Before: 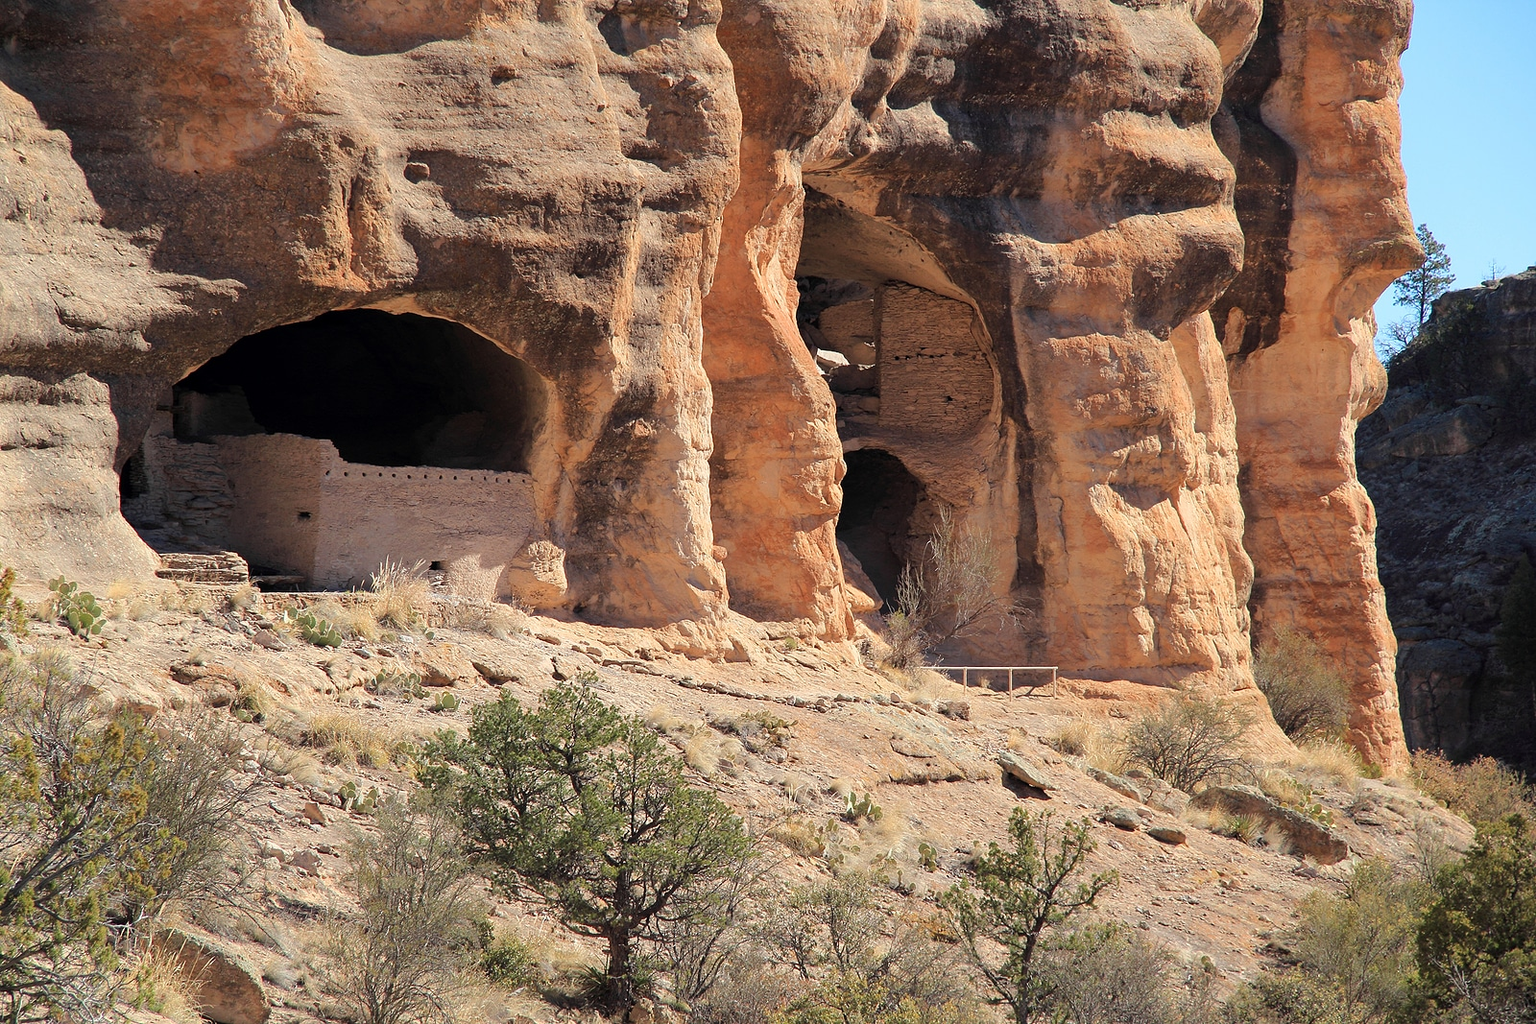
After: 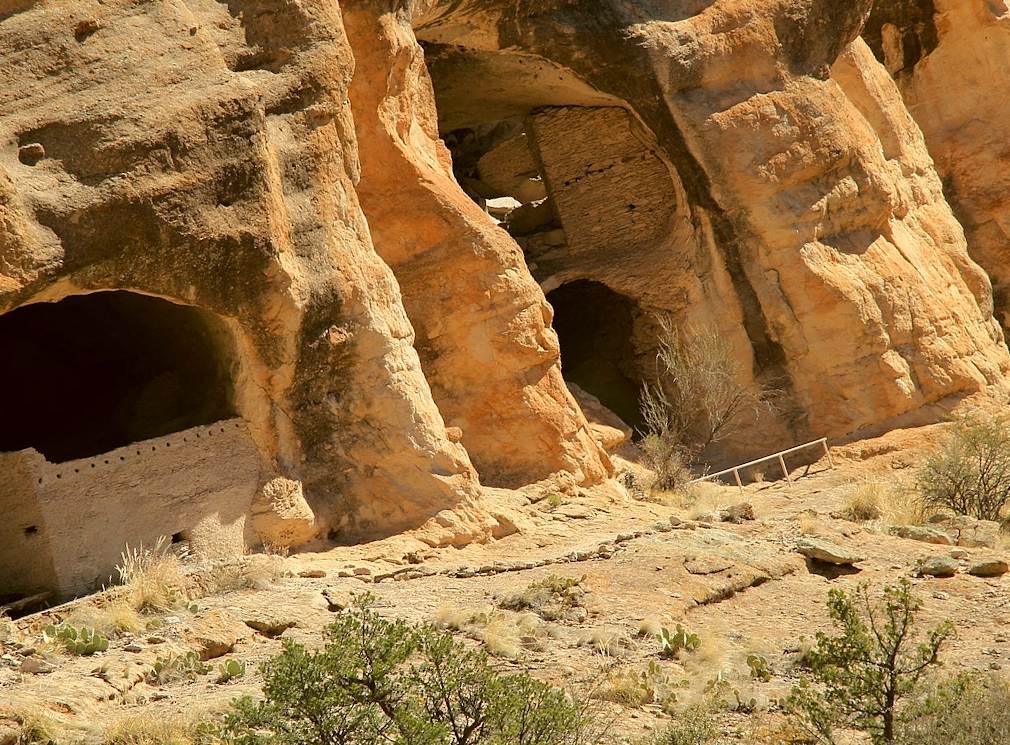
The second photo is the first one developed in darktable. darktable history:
color correction: highlights a* -1.23, highlights b* 10.05, shadows a* 0.61, shadows b* 19.36
crop and rotate: angle 18.04°, left 6.824%, right 3.83%, bottom 1.143%
